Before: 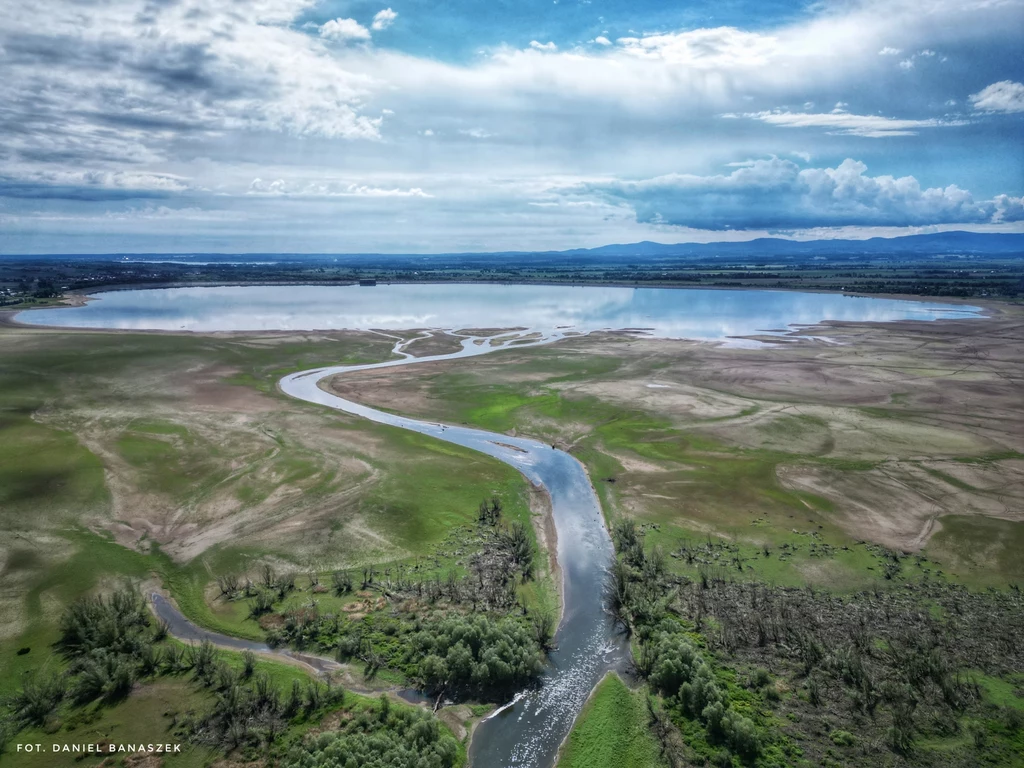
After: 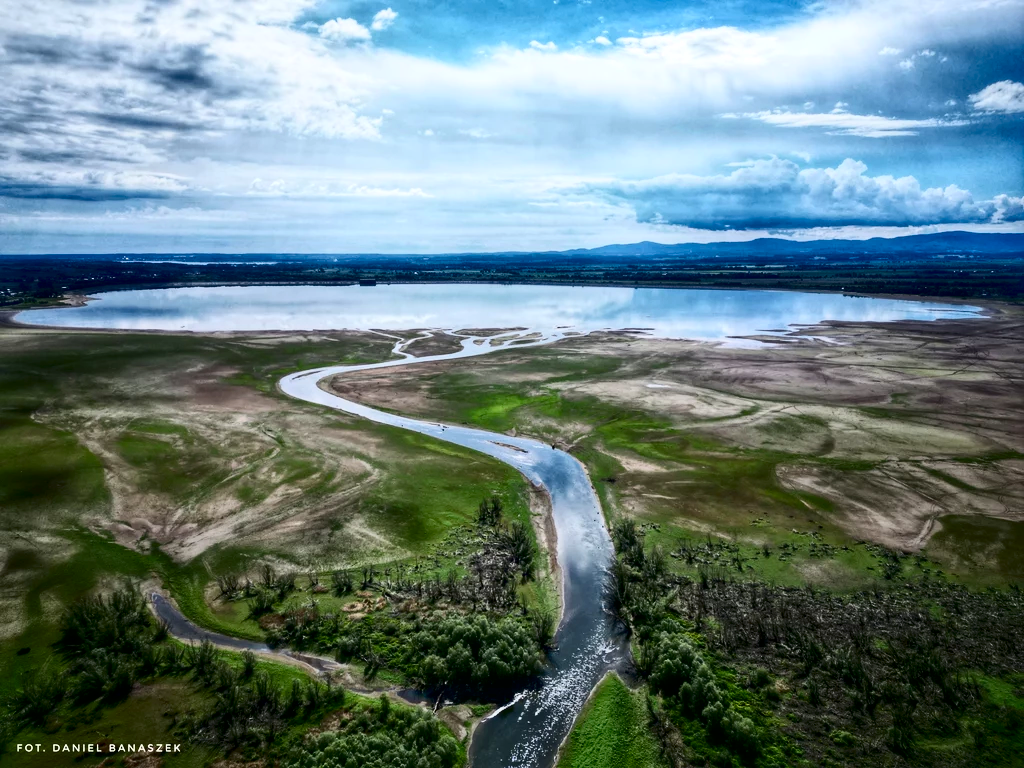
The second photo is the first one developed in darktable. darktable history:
contrast brightness saturation: contrast 0.32, brightness -0.08, saturation 0.17
exposure: black level correction 0.009, exposure 0.014 EV, compensate highlight preservation false
